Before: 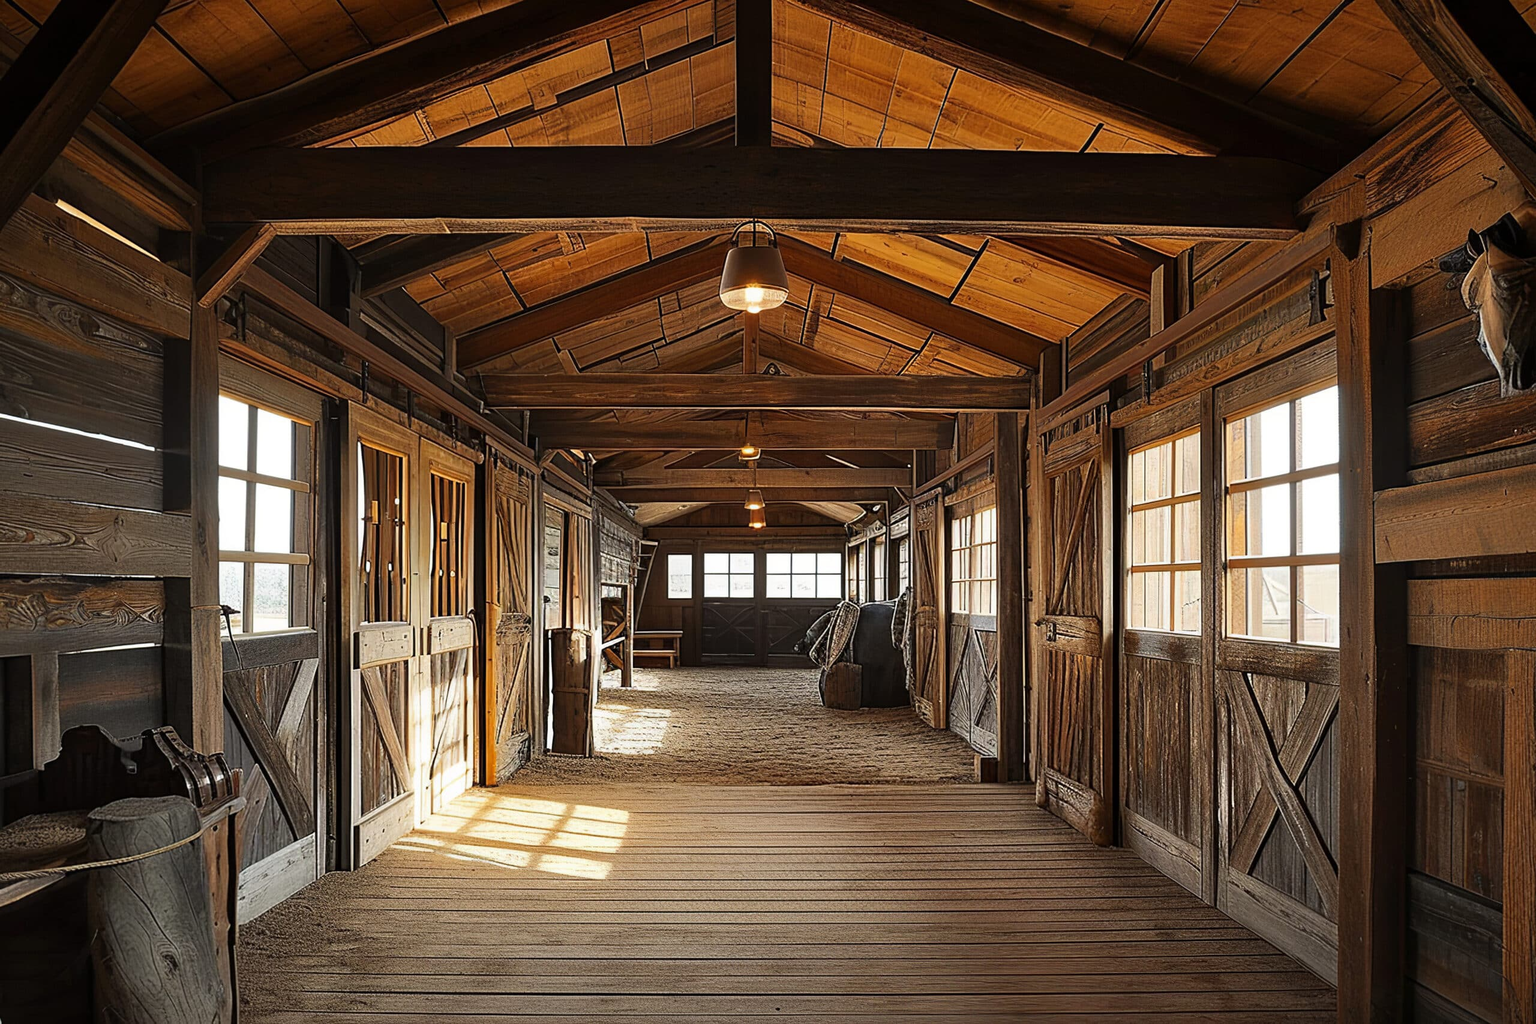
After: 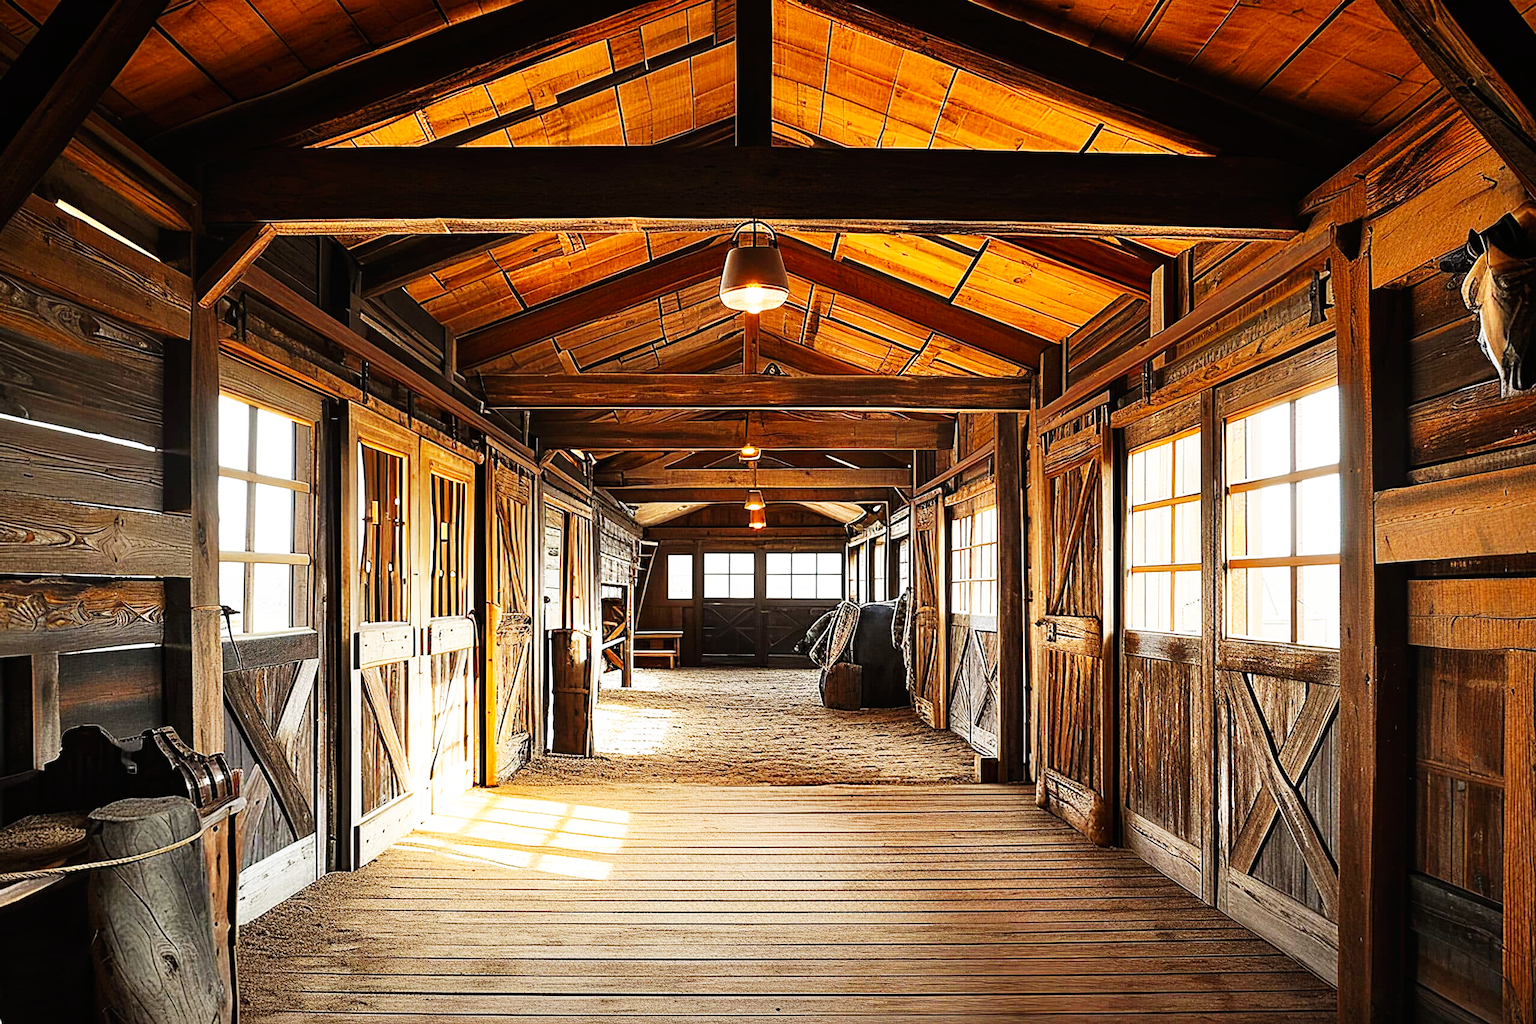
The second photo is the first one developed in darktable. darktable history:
base curve: curves: ch0 [(0, 0) (0.007, 0.004) (0.027, 0.03) (0.046, 0.07) (0.207, 0.54) (0.442, 0.872) (0.673, 0.972) (1, 1)], preserve colors none
color correction: highlights a* -0.093, highlights b* 0.091
